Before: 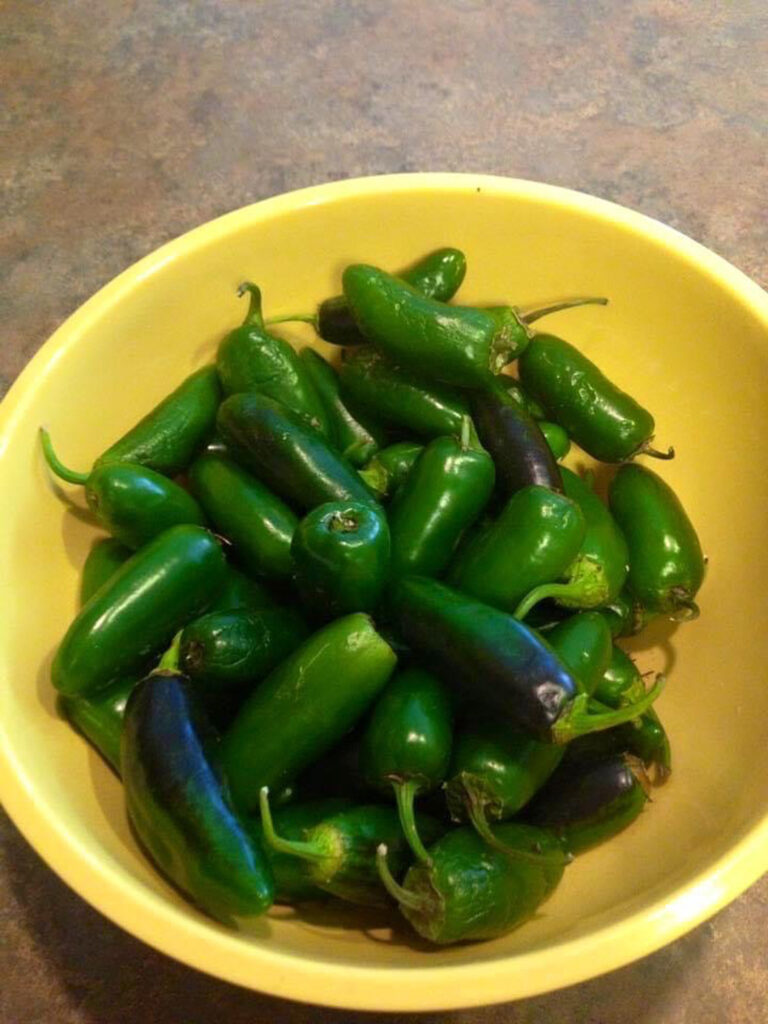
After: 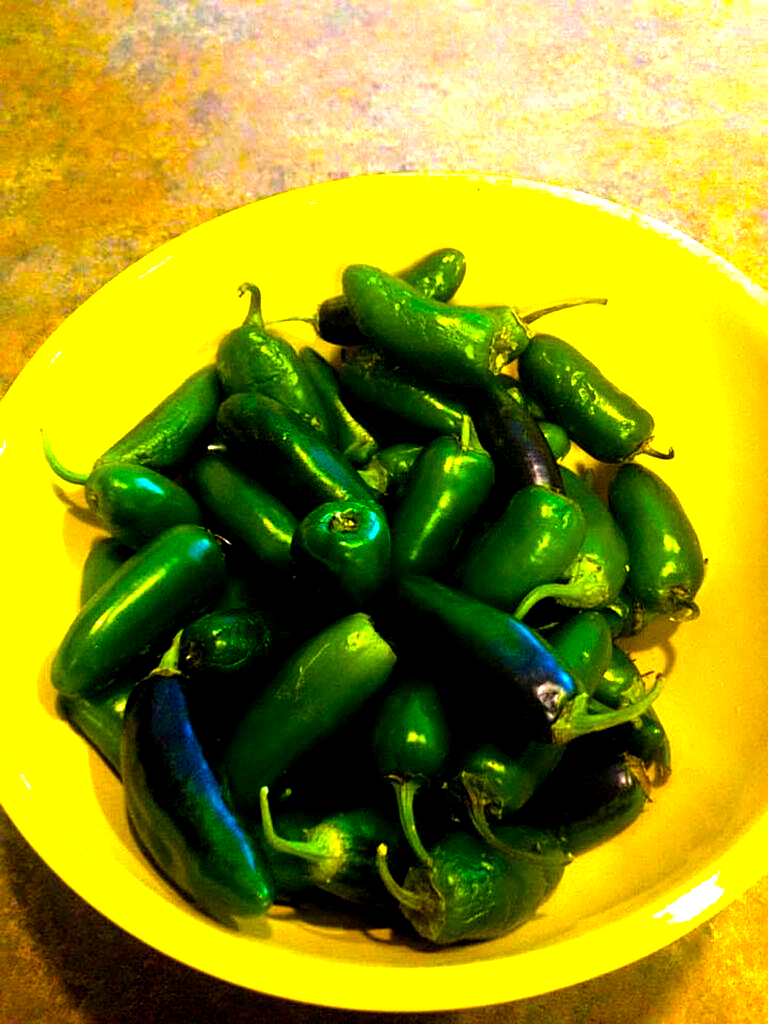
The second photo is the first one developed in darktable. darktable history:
color balance rgb: shadows lift › luminance -10.368%, global offset › luminance -0.863%, linear chroma grading › highlights 99.733%, linear chroma grading › global chroma 23.76%, perceptual saturation grading › global saturation 25.801%, perceptual brilliance grading › highlights 15.598%, perceptual brilliance grading › mid-tones 5.964%, perceptual brilliance grading › shadows -15.59%, contrast 5.775%
tone equalizer: -8 EV -0.733 EV, -7 EV -0.685 EV, -6 EV -0.635 EV, -5 EV -0.387 EV, -3 EV 0.386 EV, -2 EV 0.6 EV, -1 EV 0.682 EV, +0 EV 0.721 EV
sharpen: on, module defaults
